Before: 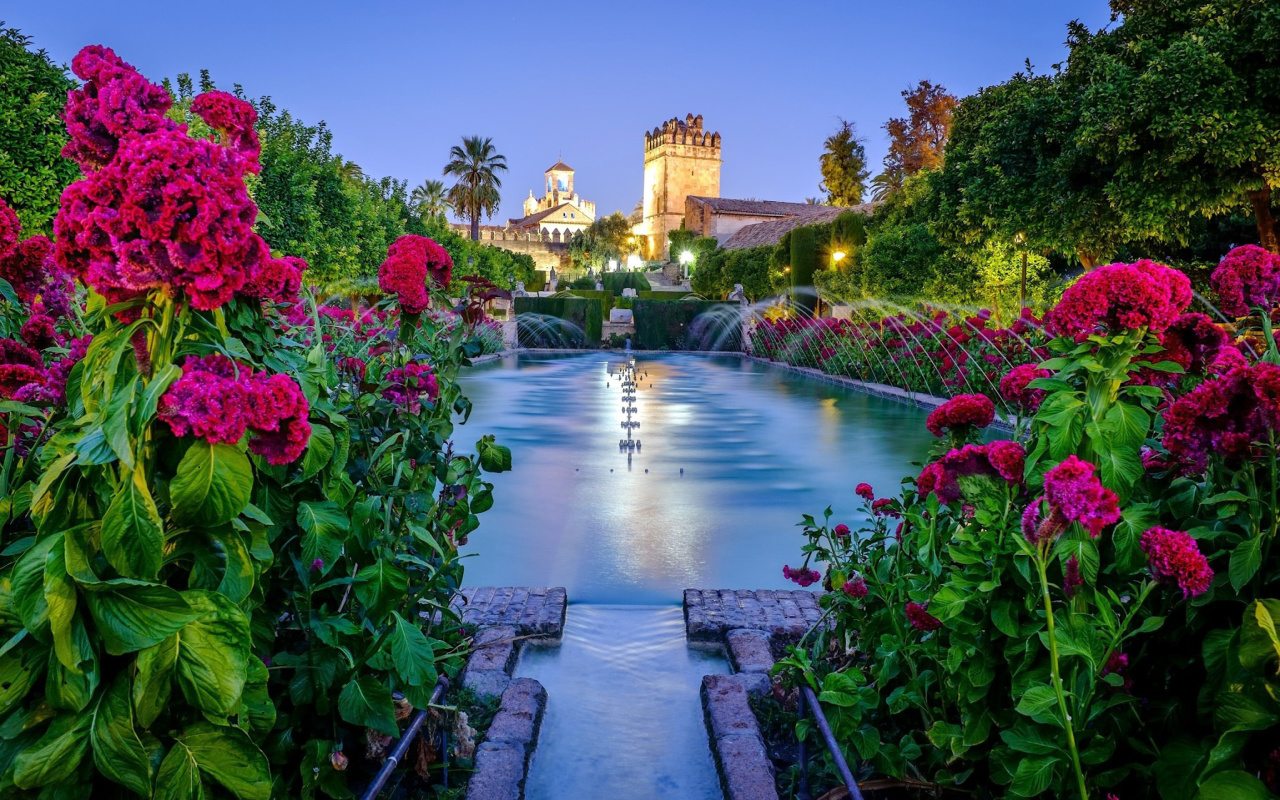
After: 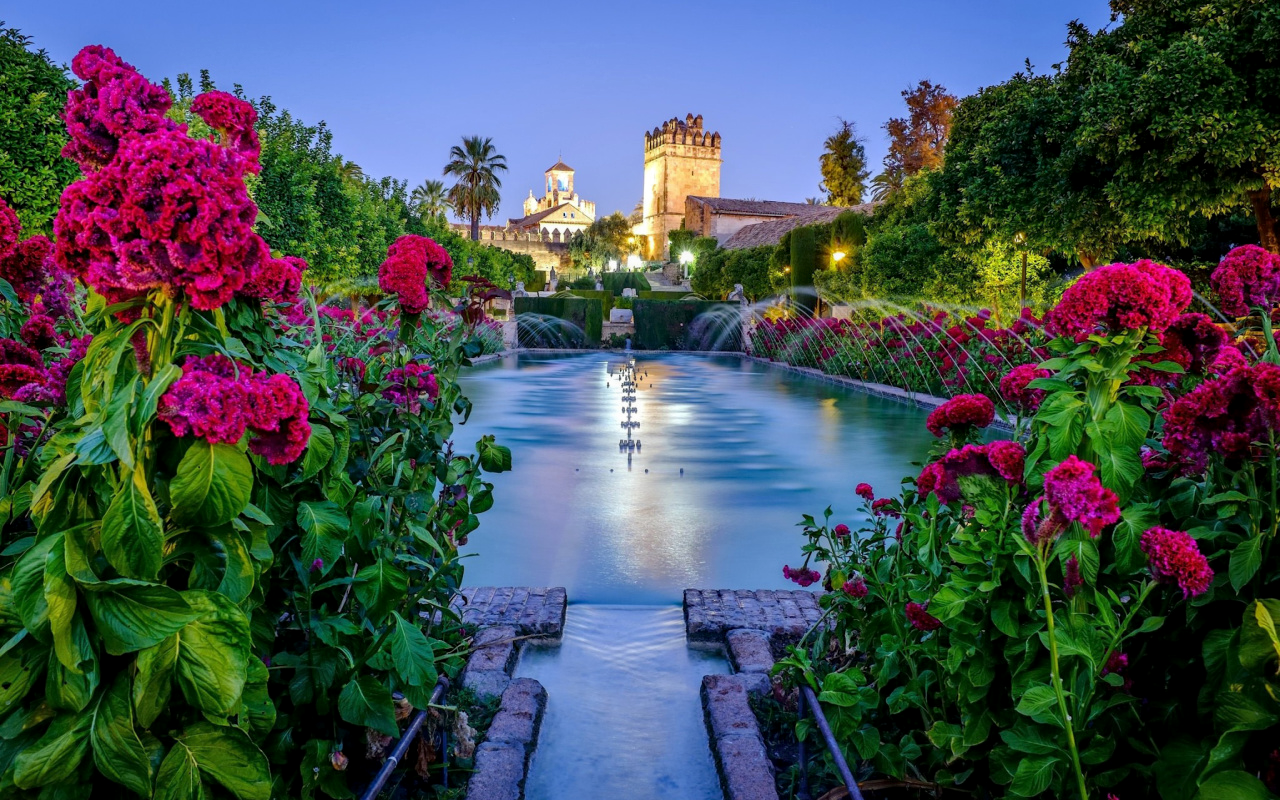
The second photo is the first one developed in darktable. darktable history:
white balance: emerald 1
local contrast: highlights 61%, shadows 106%, detail 107%, midtone range 0.529
